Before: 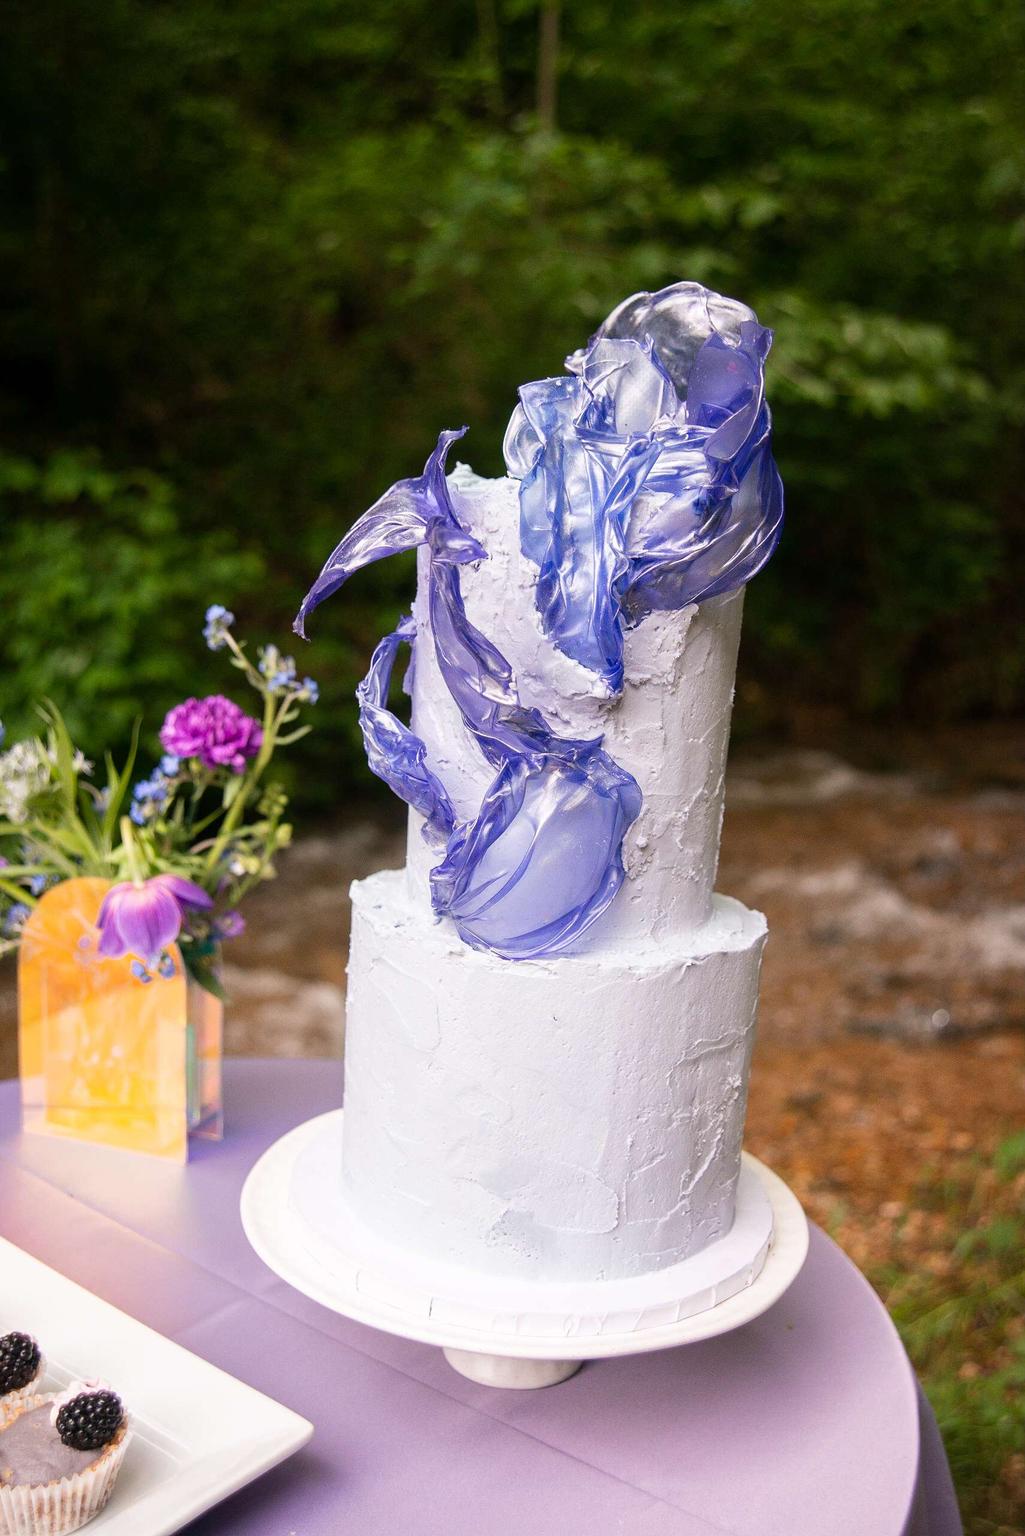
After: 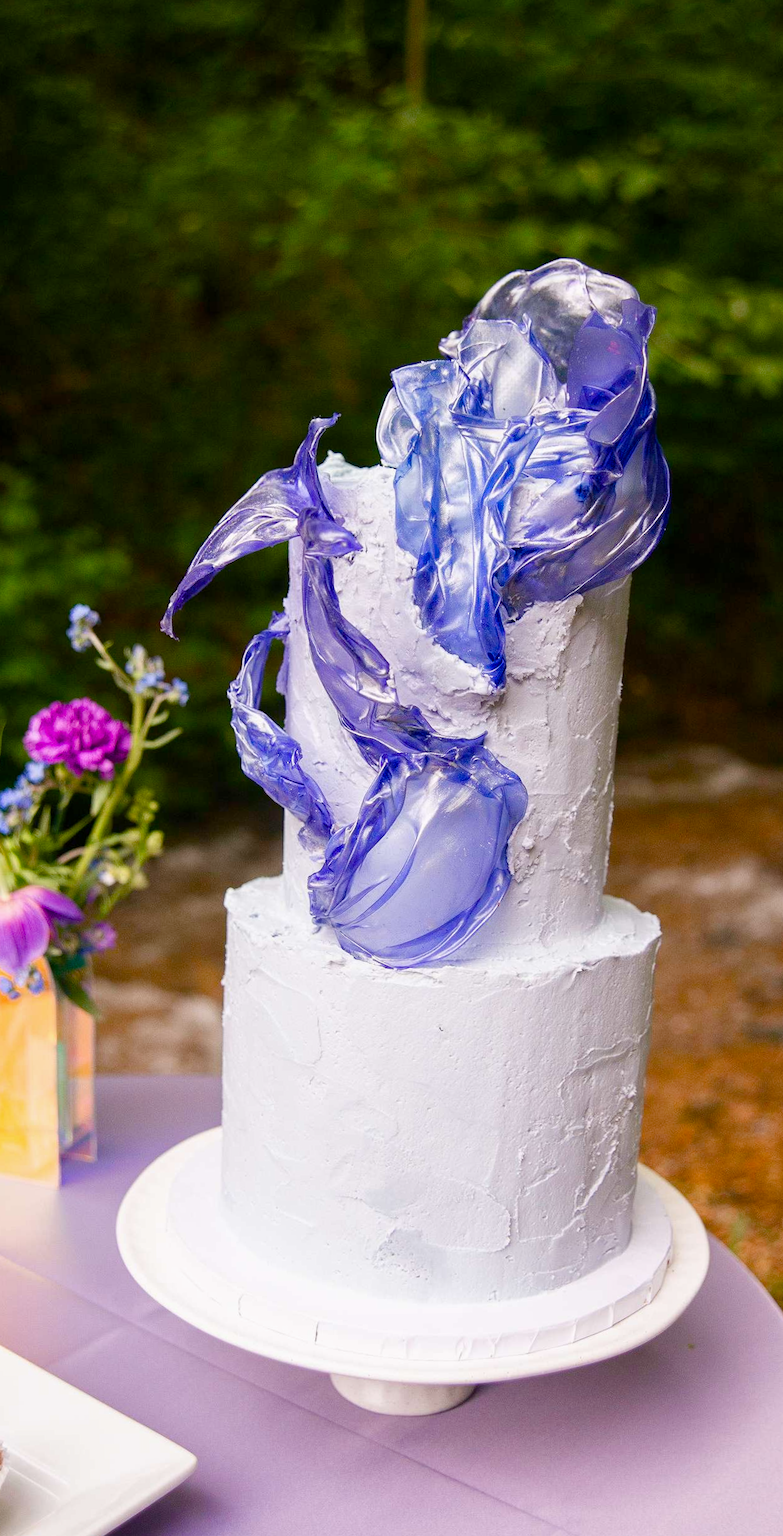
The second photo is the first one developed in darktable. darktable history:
color balance rgb: perceptual saturation grading › global saturation 20%, perceptual saturation grading › highlights -25%, perceptual saturation grading › shadows 50%
base curve: preserve colors none
exposure: exposure -0.05 EV
tone equalizer: -8 EV -0.55 EV
crop: left 13.443%, right 13.31%
rotate and perspective: rotation -1°, crop left 0.011, crop right 0.989, crop top 0.025, crop bottom 0.975
